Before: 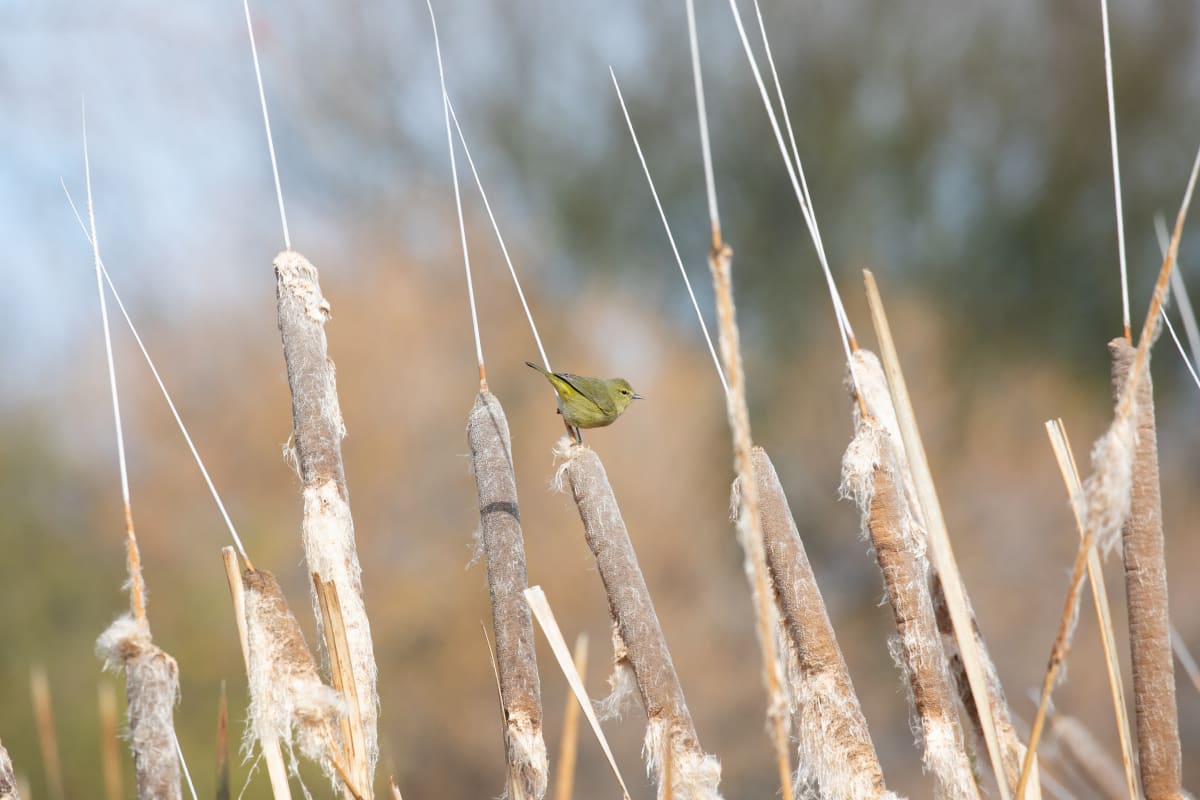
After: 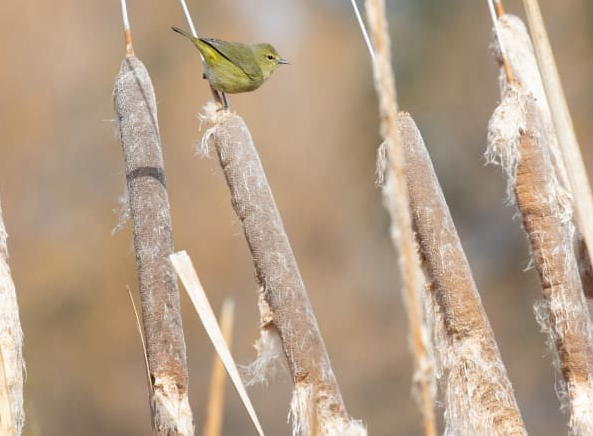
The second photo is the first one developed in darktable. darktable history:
crop: left 29.541%, top 41.954%, right 21.022%, bottom 3.464%
